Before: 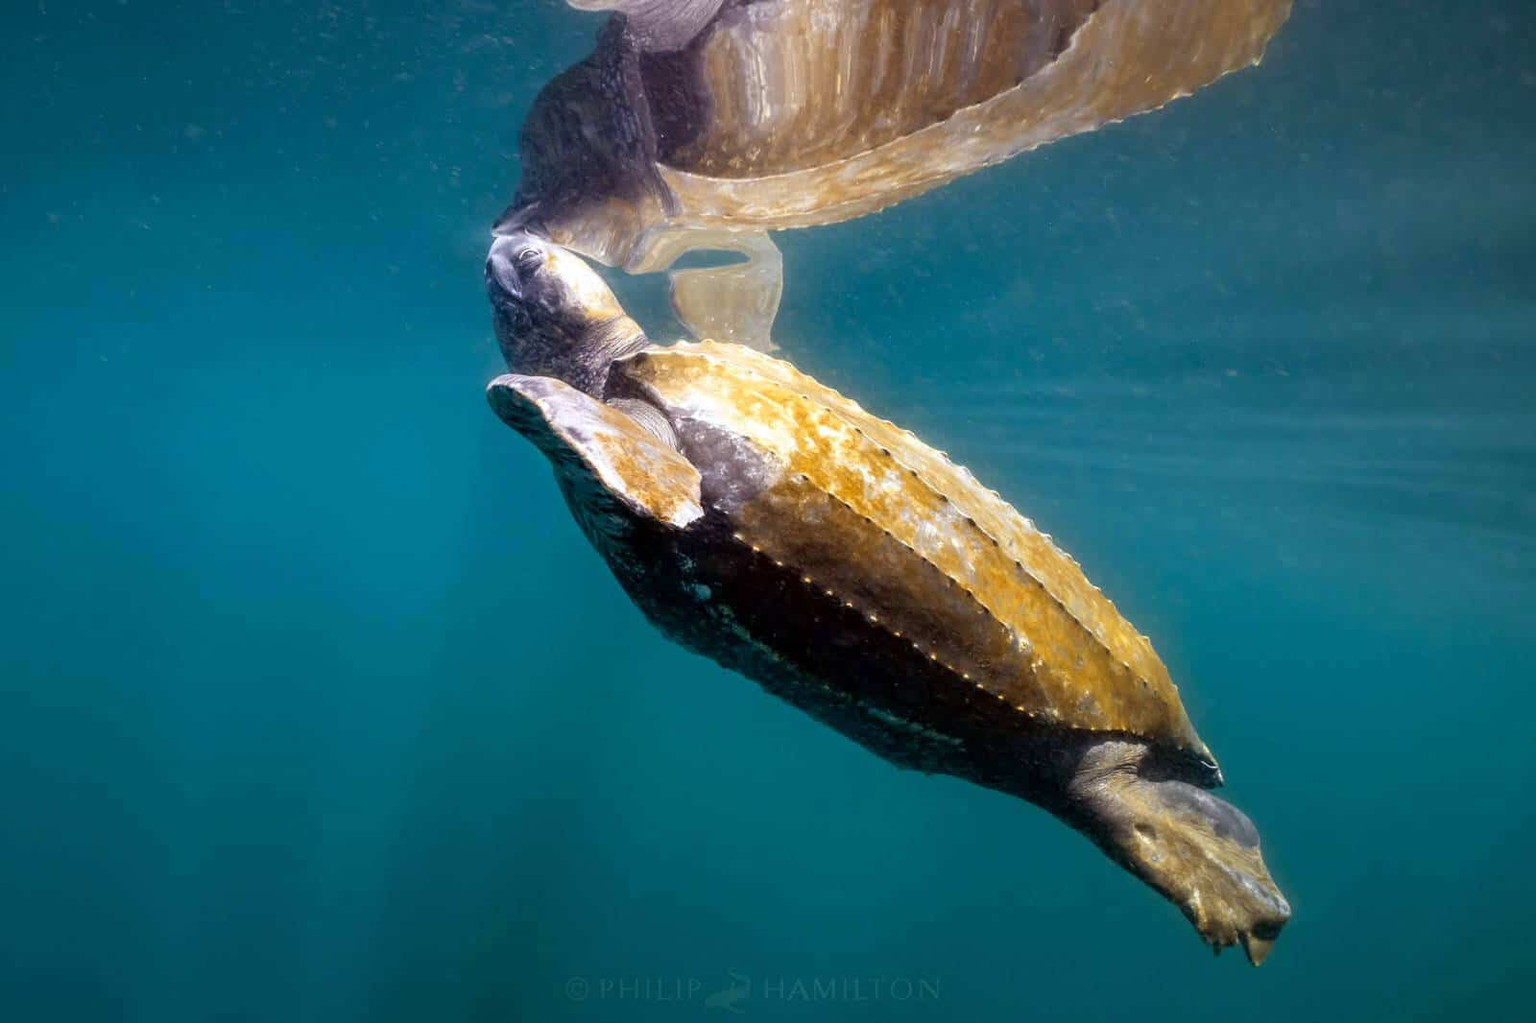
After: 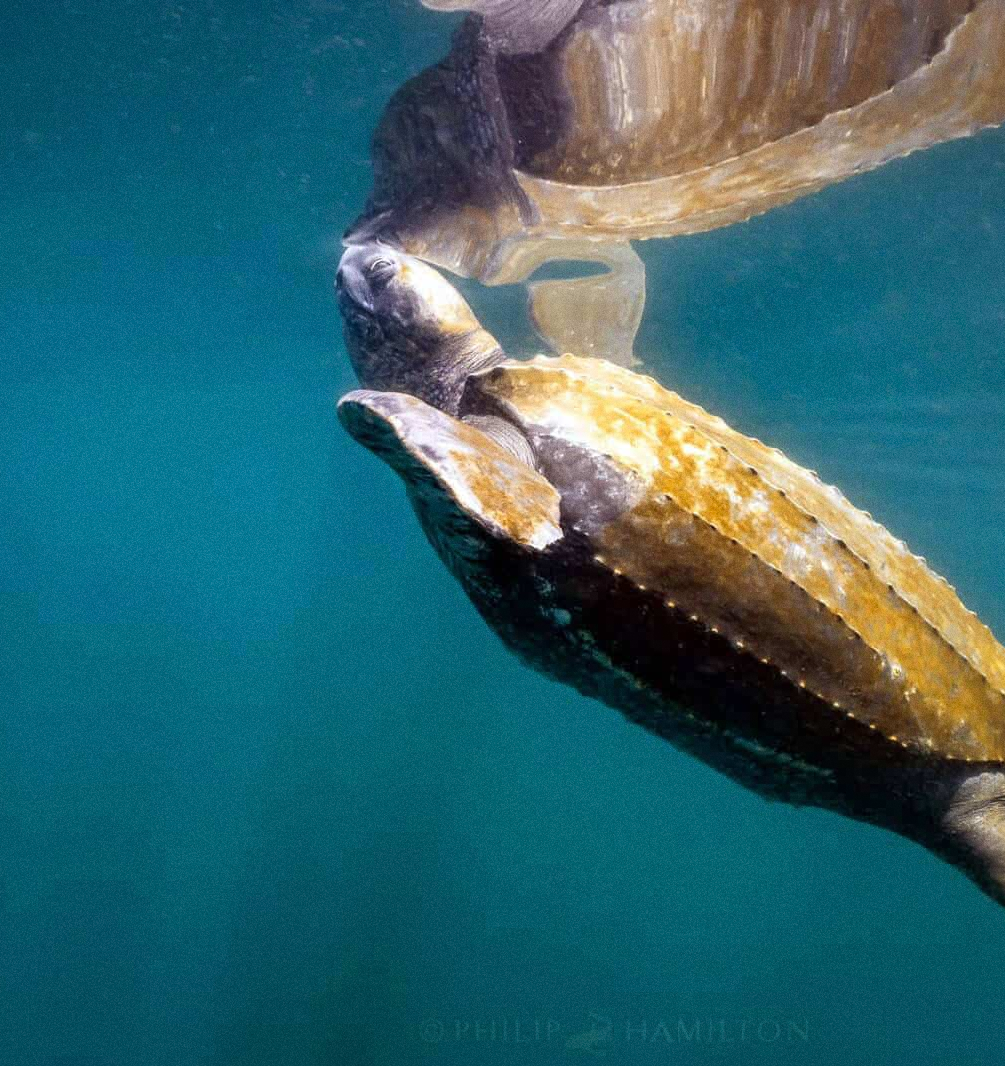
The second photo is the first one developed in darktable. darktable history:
grain: on, module defaults
crop: left 10.644%, right 26.528%
